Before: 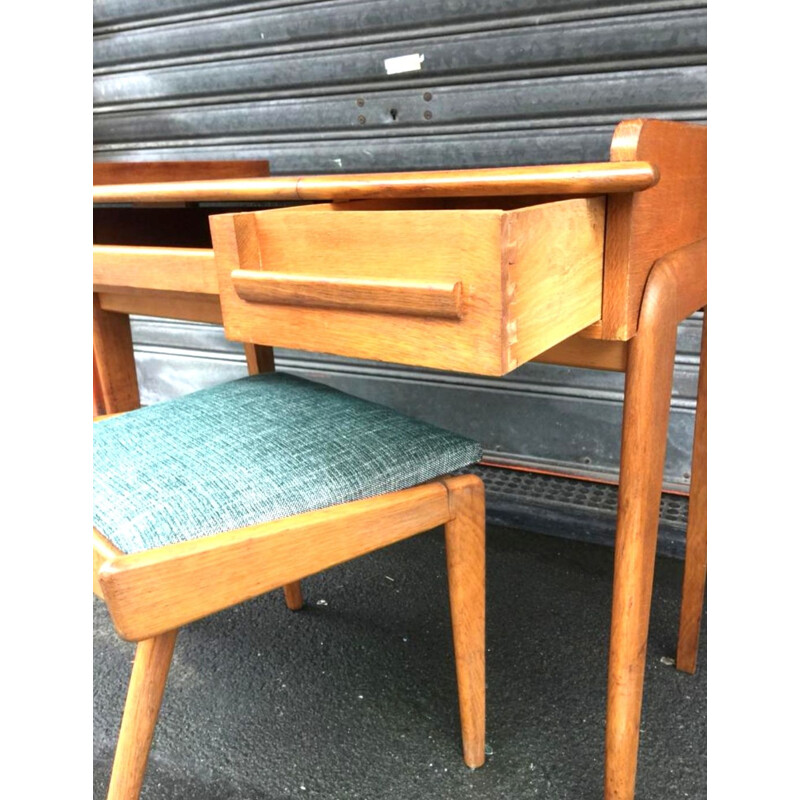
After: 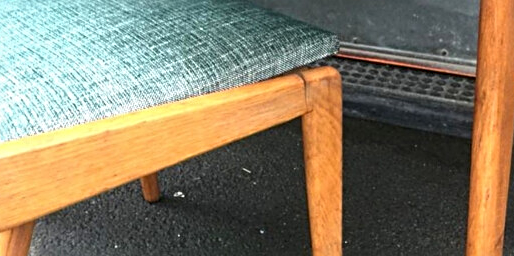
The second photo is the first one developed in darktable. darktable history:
crop: left 17.971%, top 51.003%, right 17.687%, bottom 16.909%
sharpen: radius 3.138
